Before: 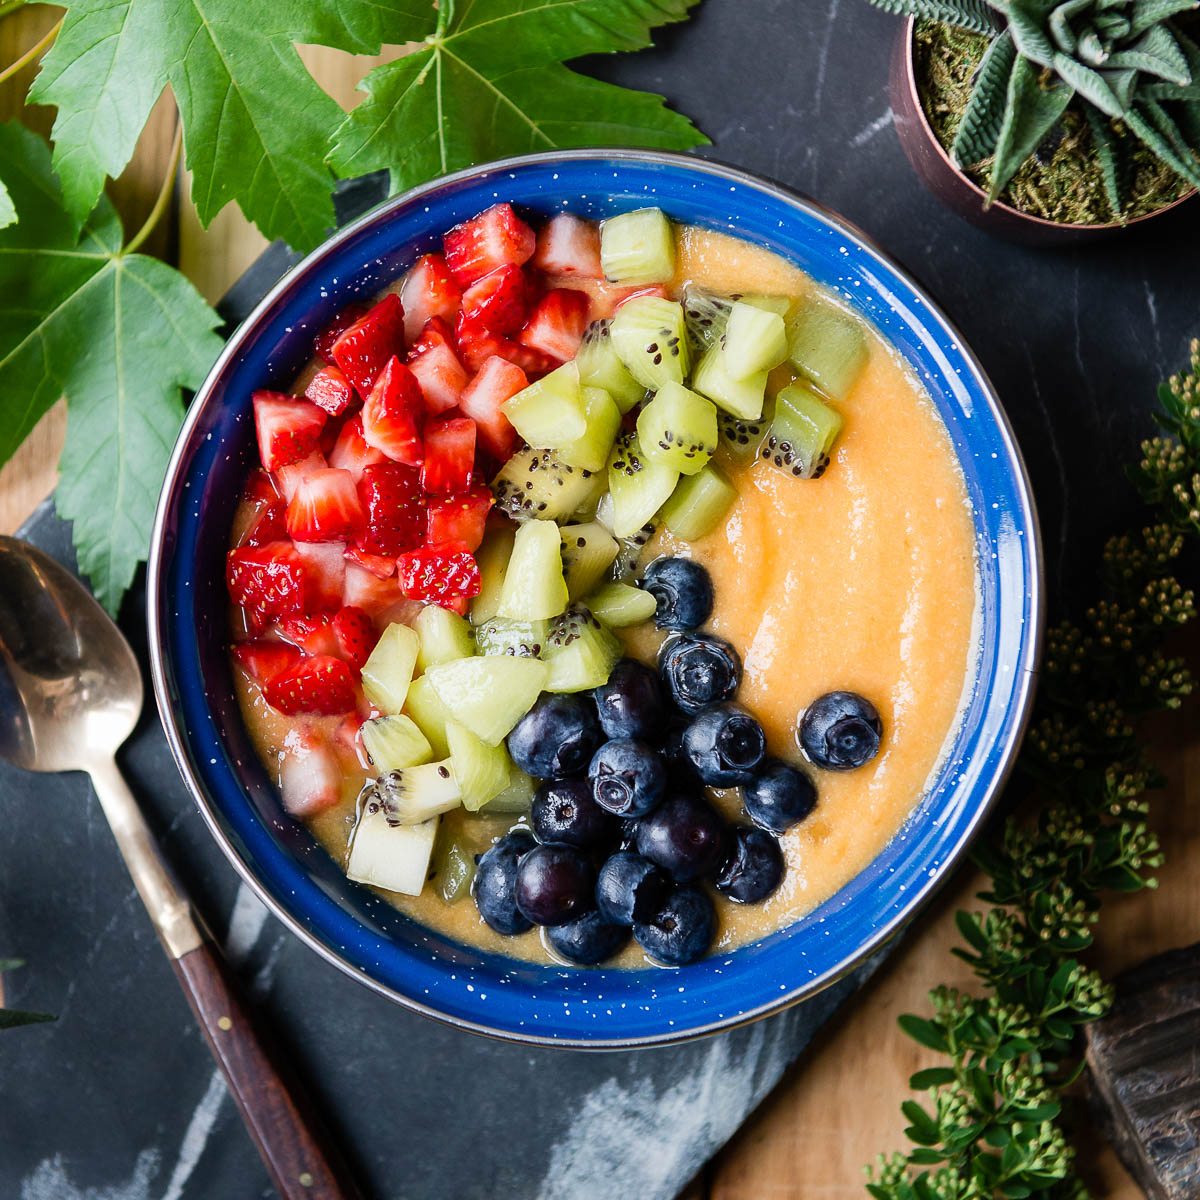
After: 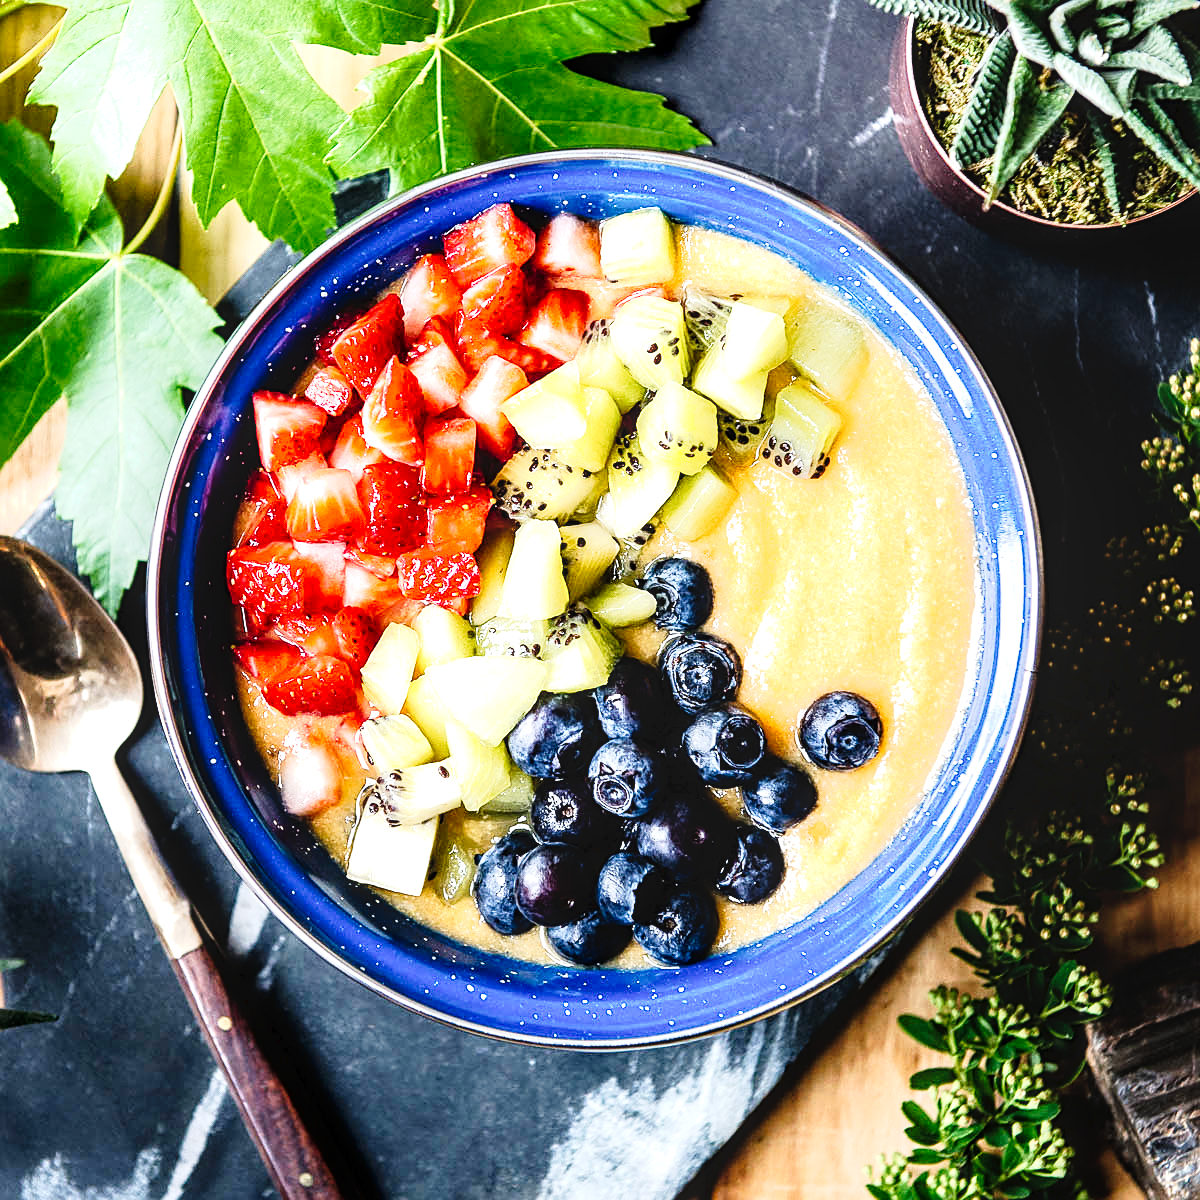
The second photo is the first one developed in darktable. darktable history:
shadows and highlights: shadows 1.04, highlights 40.73
tone equalizer: -8 EV -0.737 EV, -7 EV -0.711 EV, -6 EV -0.573 EV, -5 EV -0.404 EV, -3 EV 0.379 EV, -2 EV 0.6 EV, -1 EV 0.685 EV, +0 EV 0.744 EV
exposure: exposure 0.133 EV, compensate exposure bias true, compensate highlight preservation false
local contrast: on, module defaults
tone curve: curves: ch0 [(0, 0) (0.003, 0.016) (0.011, 0.019) (0.025, 0.023) (0.044, 0.029) (0.069, 0.042) (0.1, 0.068) (0.136, 0.101) (0.177, 0.143) (0.224, 0.21) (0.277, 0.289) (0.335, 0.379) (0.399, 0.476) (0.468, 0.569) (0.543, 0.654) (0.623, 0.75) (0.709, 0.822) (0.801, 0.893) (0.898, 0.946) (1, 1)], preserve colors none
sharpen: on, module defaults
